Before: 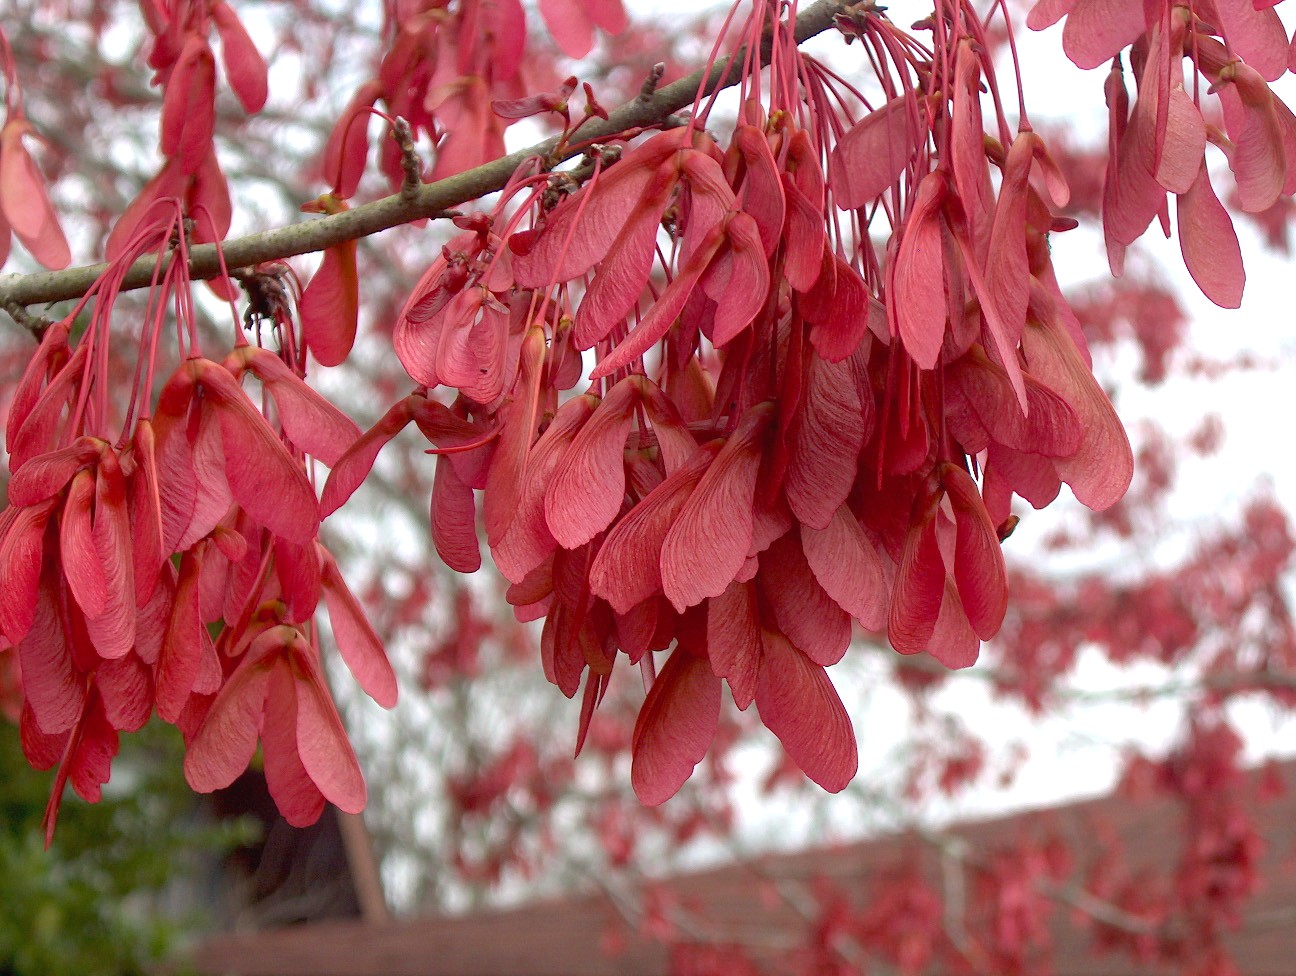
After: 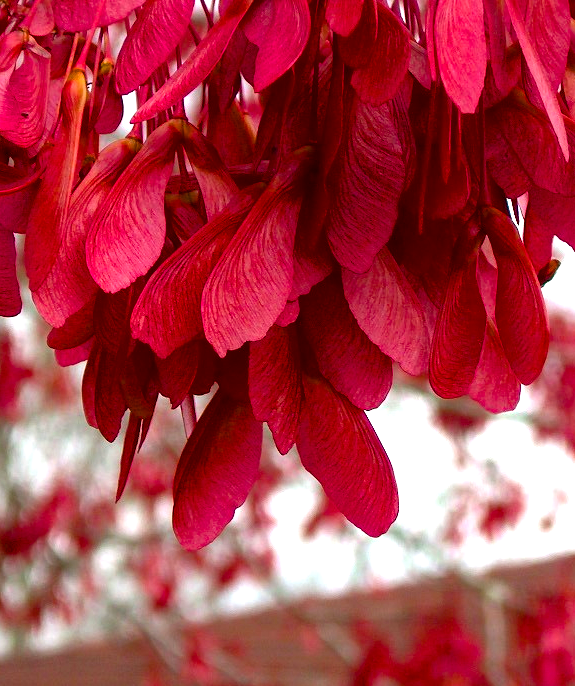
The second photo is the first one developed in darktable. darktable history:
color balance rgb: linear chroma grading › global chroma 9%, perceptual saturation grading › global saturation 36%, perceptual saturation grading › shadows 35%, perceptual brilliance grading › global brilliance 15%, perceptual brilliance grading › shadows -35%, global vibrance 15%
crop: left 35.432%, top 26.233%, right 20.145%, bottom 3.432%
